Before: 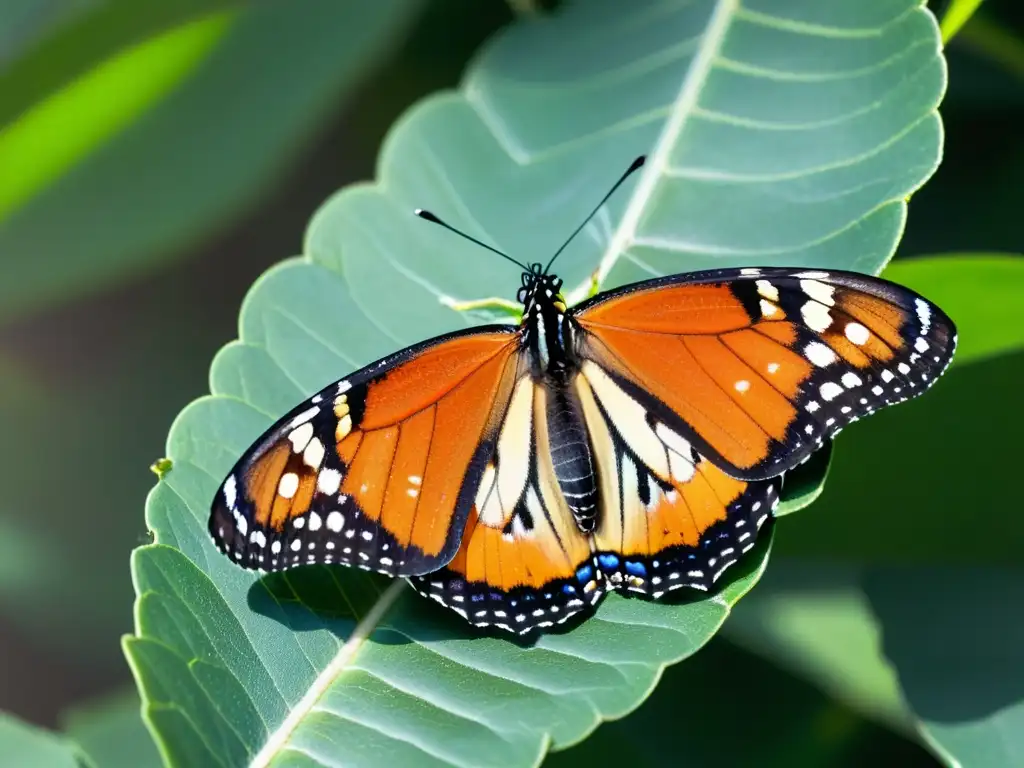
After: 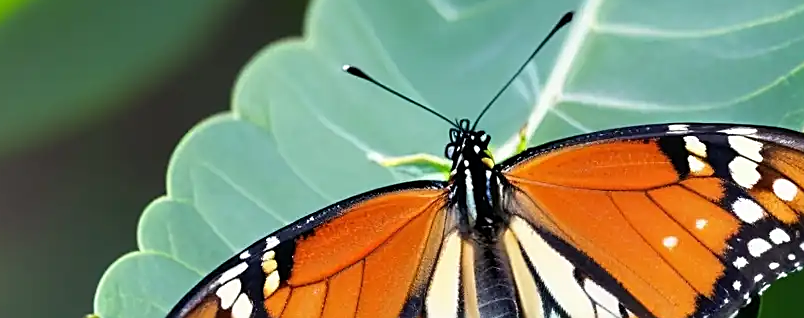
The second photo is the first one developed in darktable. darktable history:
crop: left 7.107%, top 18.766%, right 14.359%, bottom 39.764%
sharpen: on, module defaults
